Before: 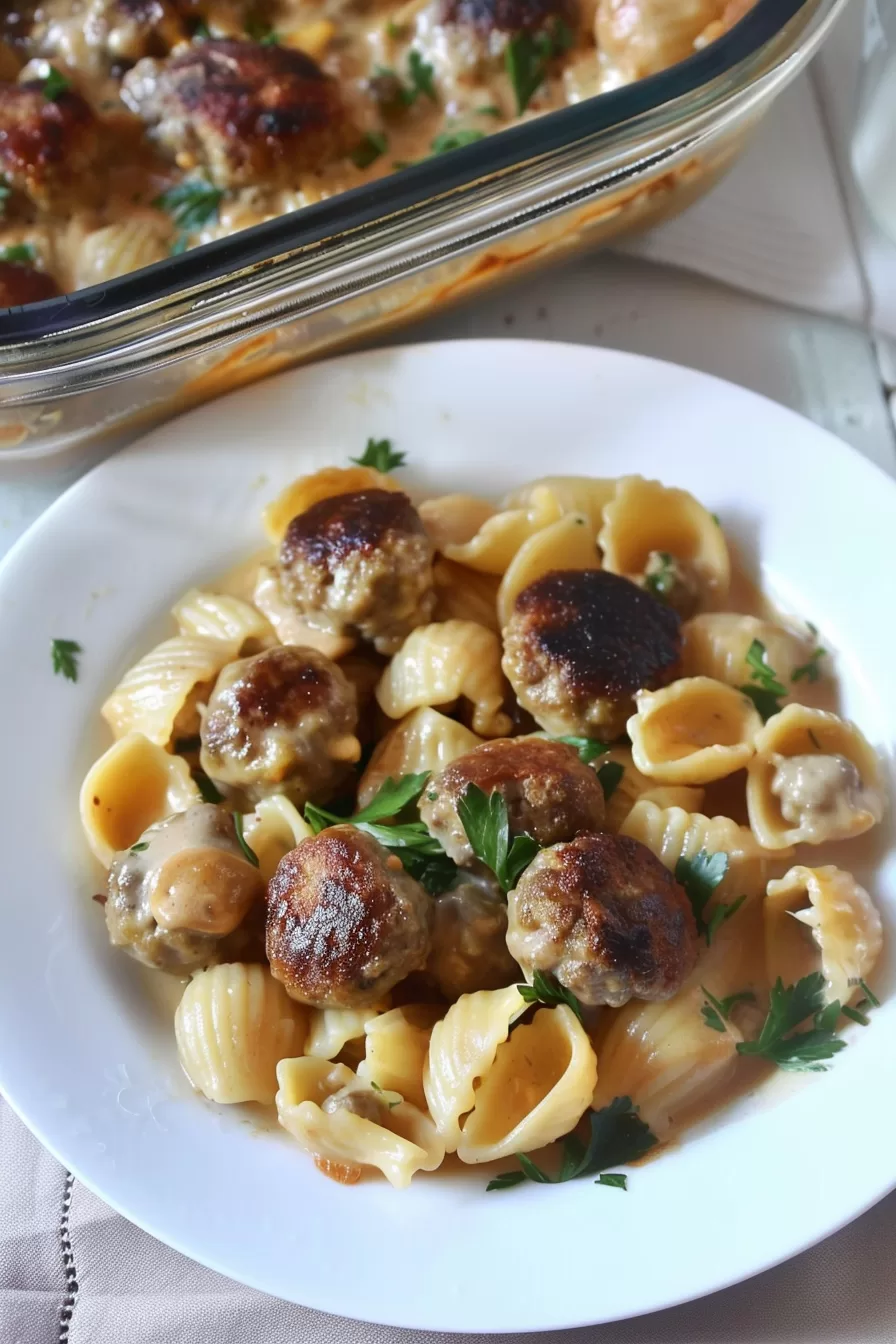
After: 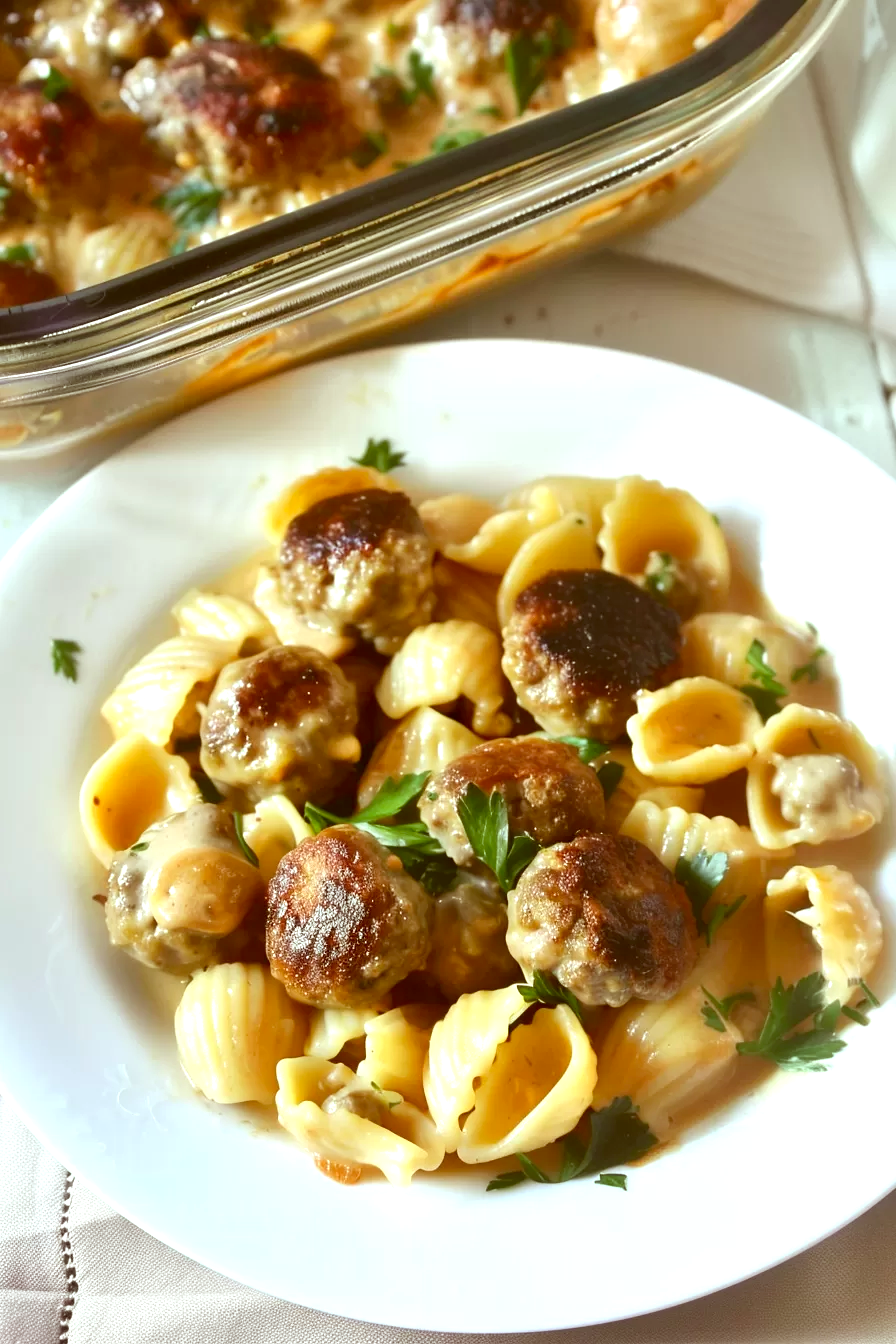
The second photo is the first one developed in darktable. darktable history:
exposure: exposure 0.61 EV, compensate highlight preservation false
color correction: highlights a* -5.52, highlights b* 9.8, shadows a* 9.27, shadows b* 24.43
